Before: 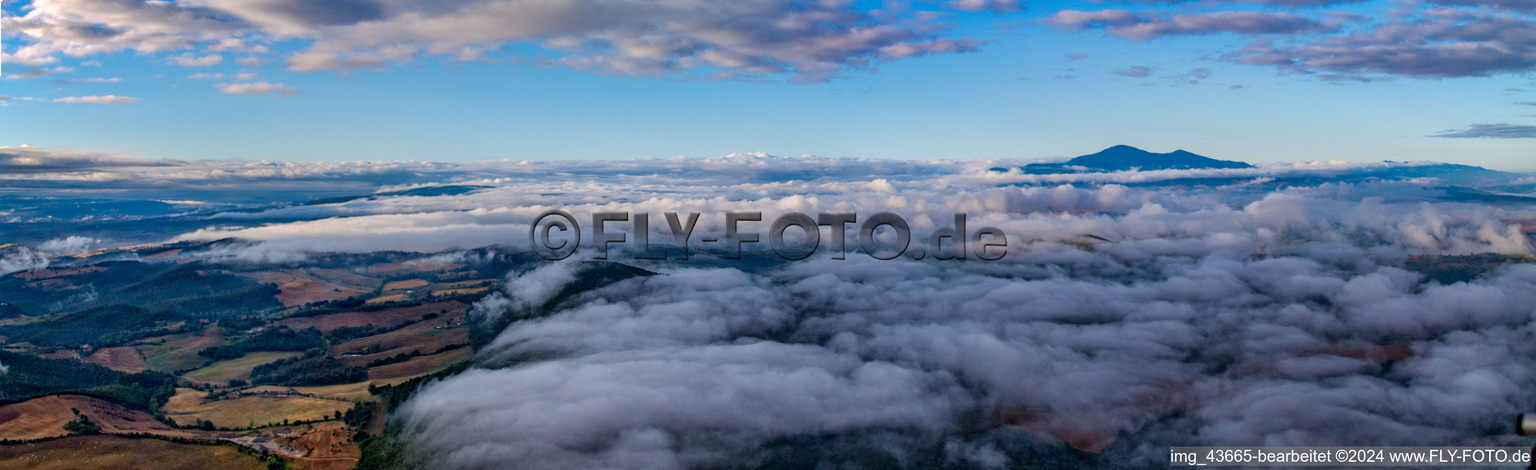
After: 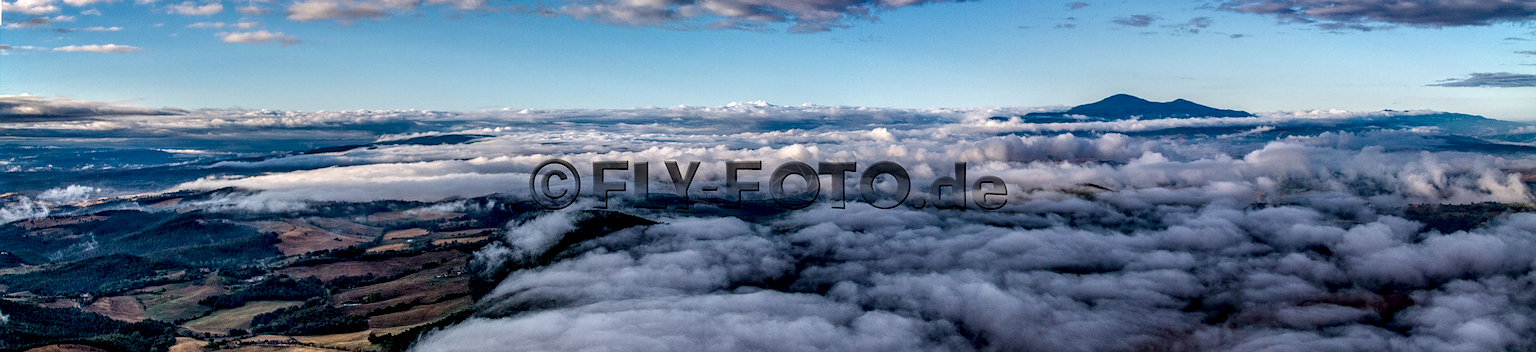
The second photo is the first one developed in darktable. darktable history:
sharpen: on, module defaults
local contrast: highlights 17%, detail 188%
crop: top 11.011%, bottom 13.955%
exposure: exposure -0.144 EV, compensate highlight preservation false
